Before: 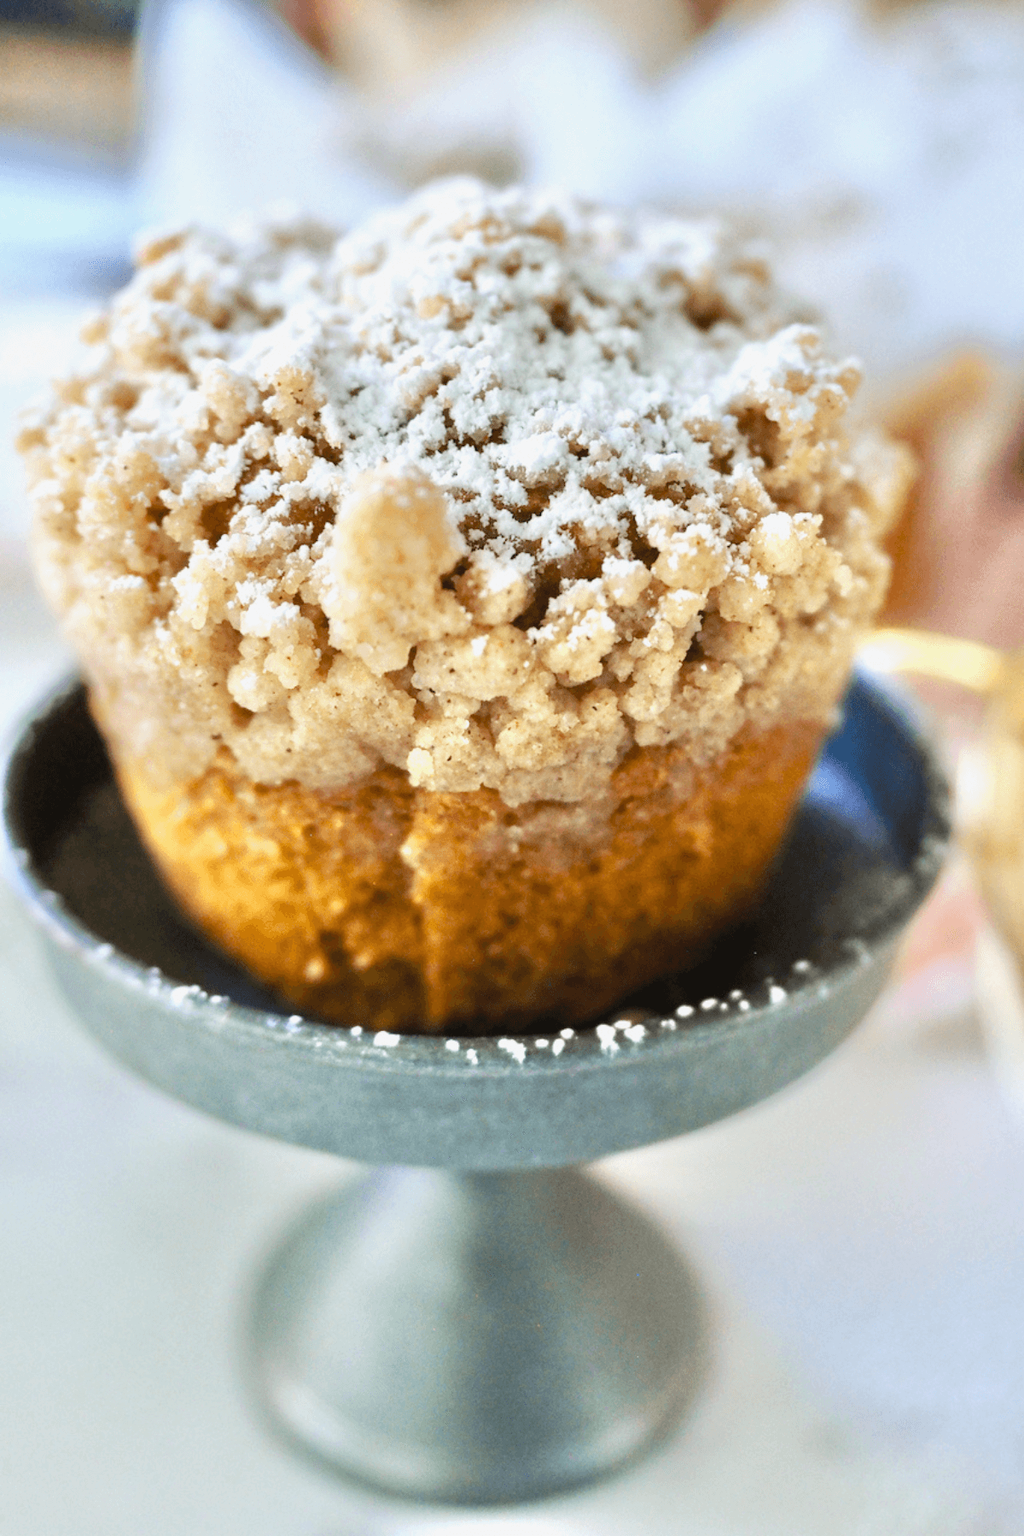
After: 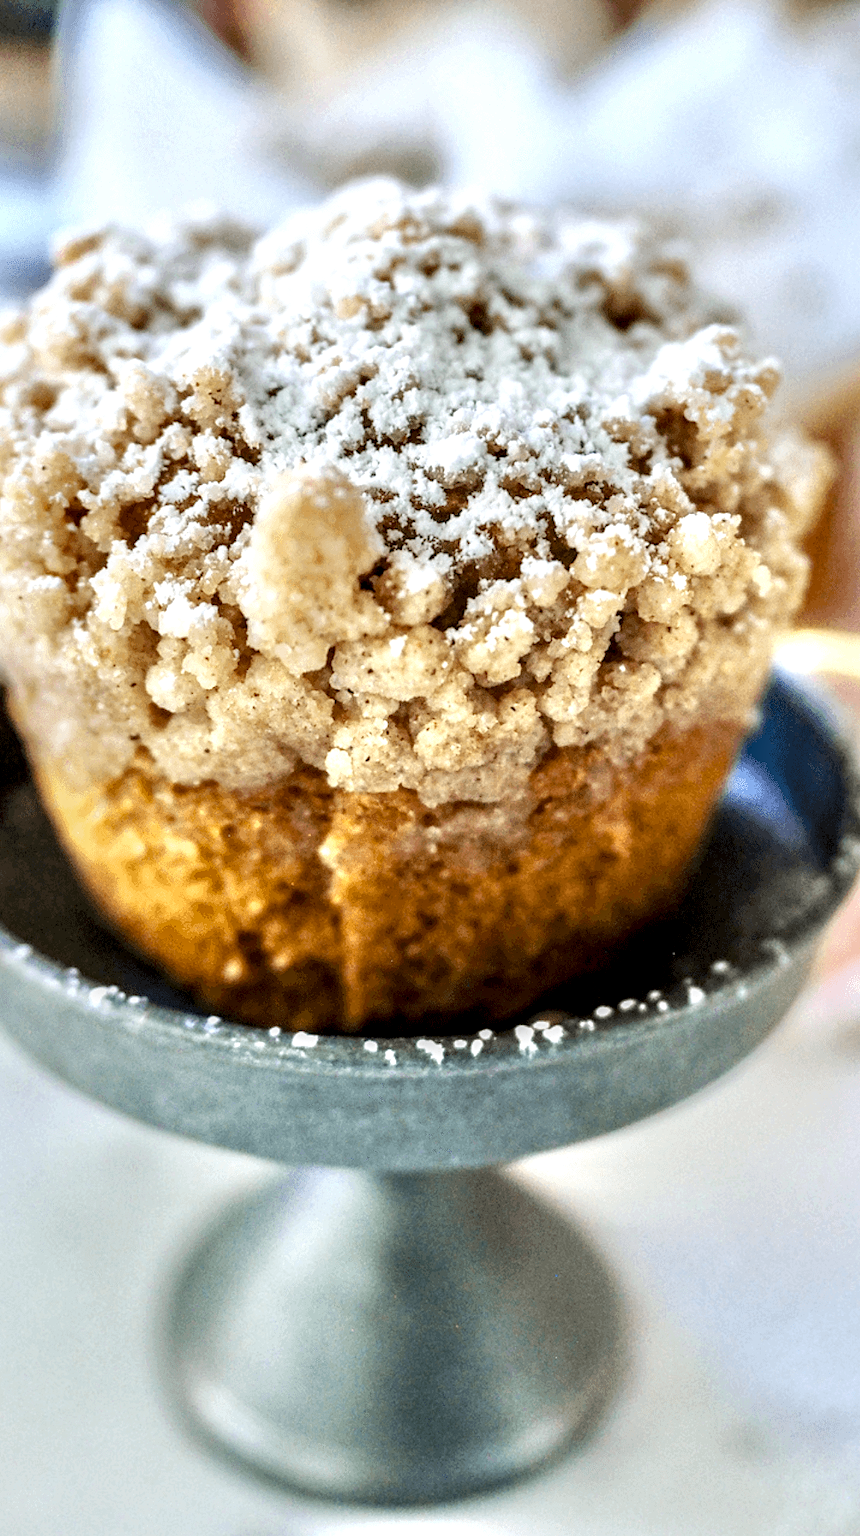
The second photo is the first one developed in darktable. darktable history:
crop: left 8.021%, right 7.504%
local contrast: highlights 22%, shadows 71%, detail 170%
sharpen: amount 0.209
